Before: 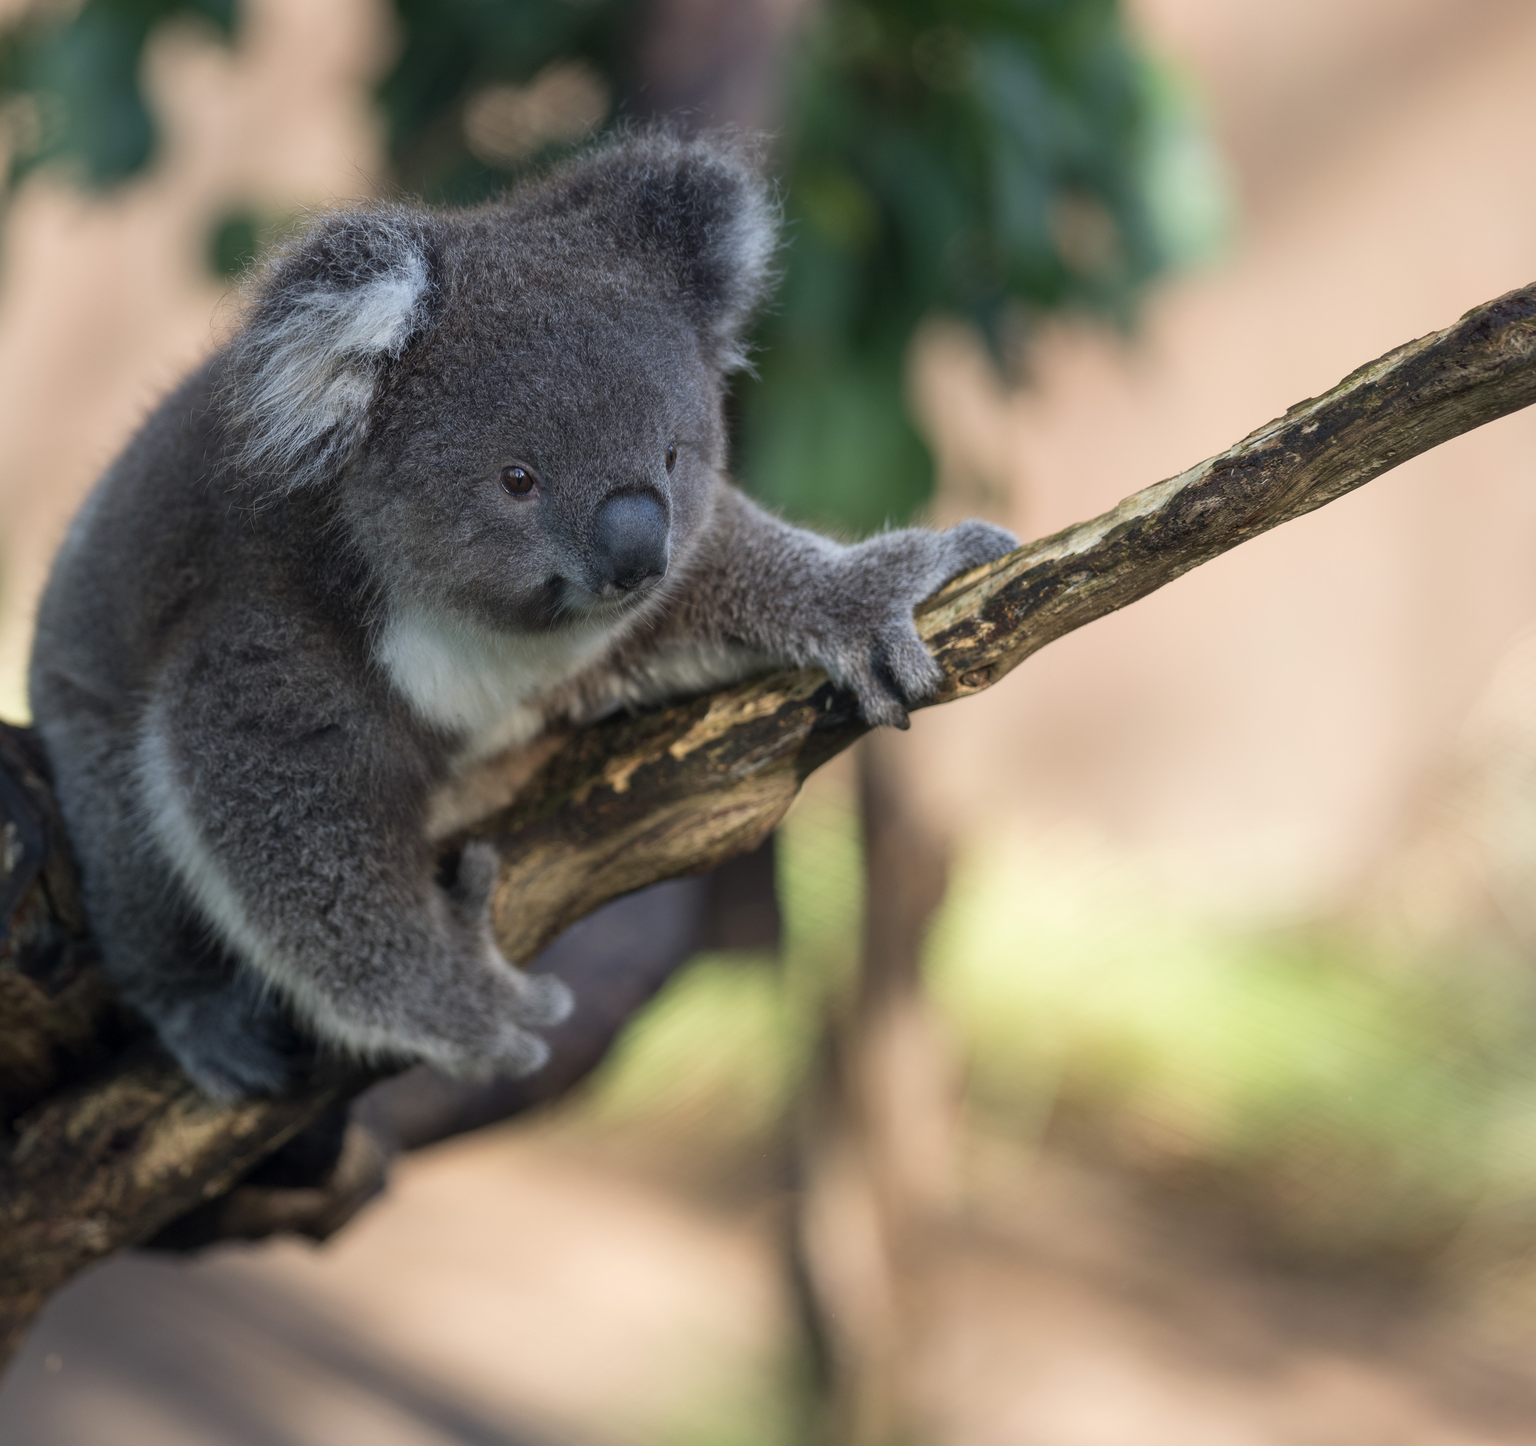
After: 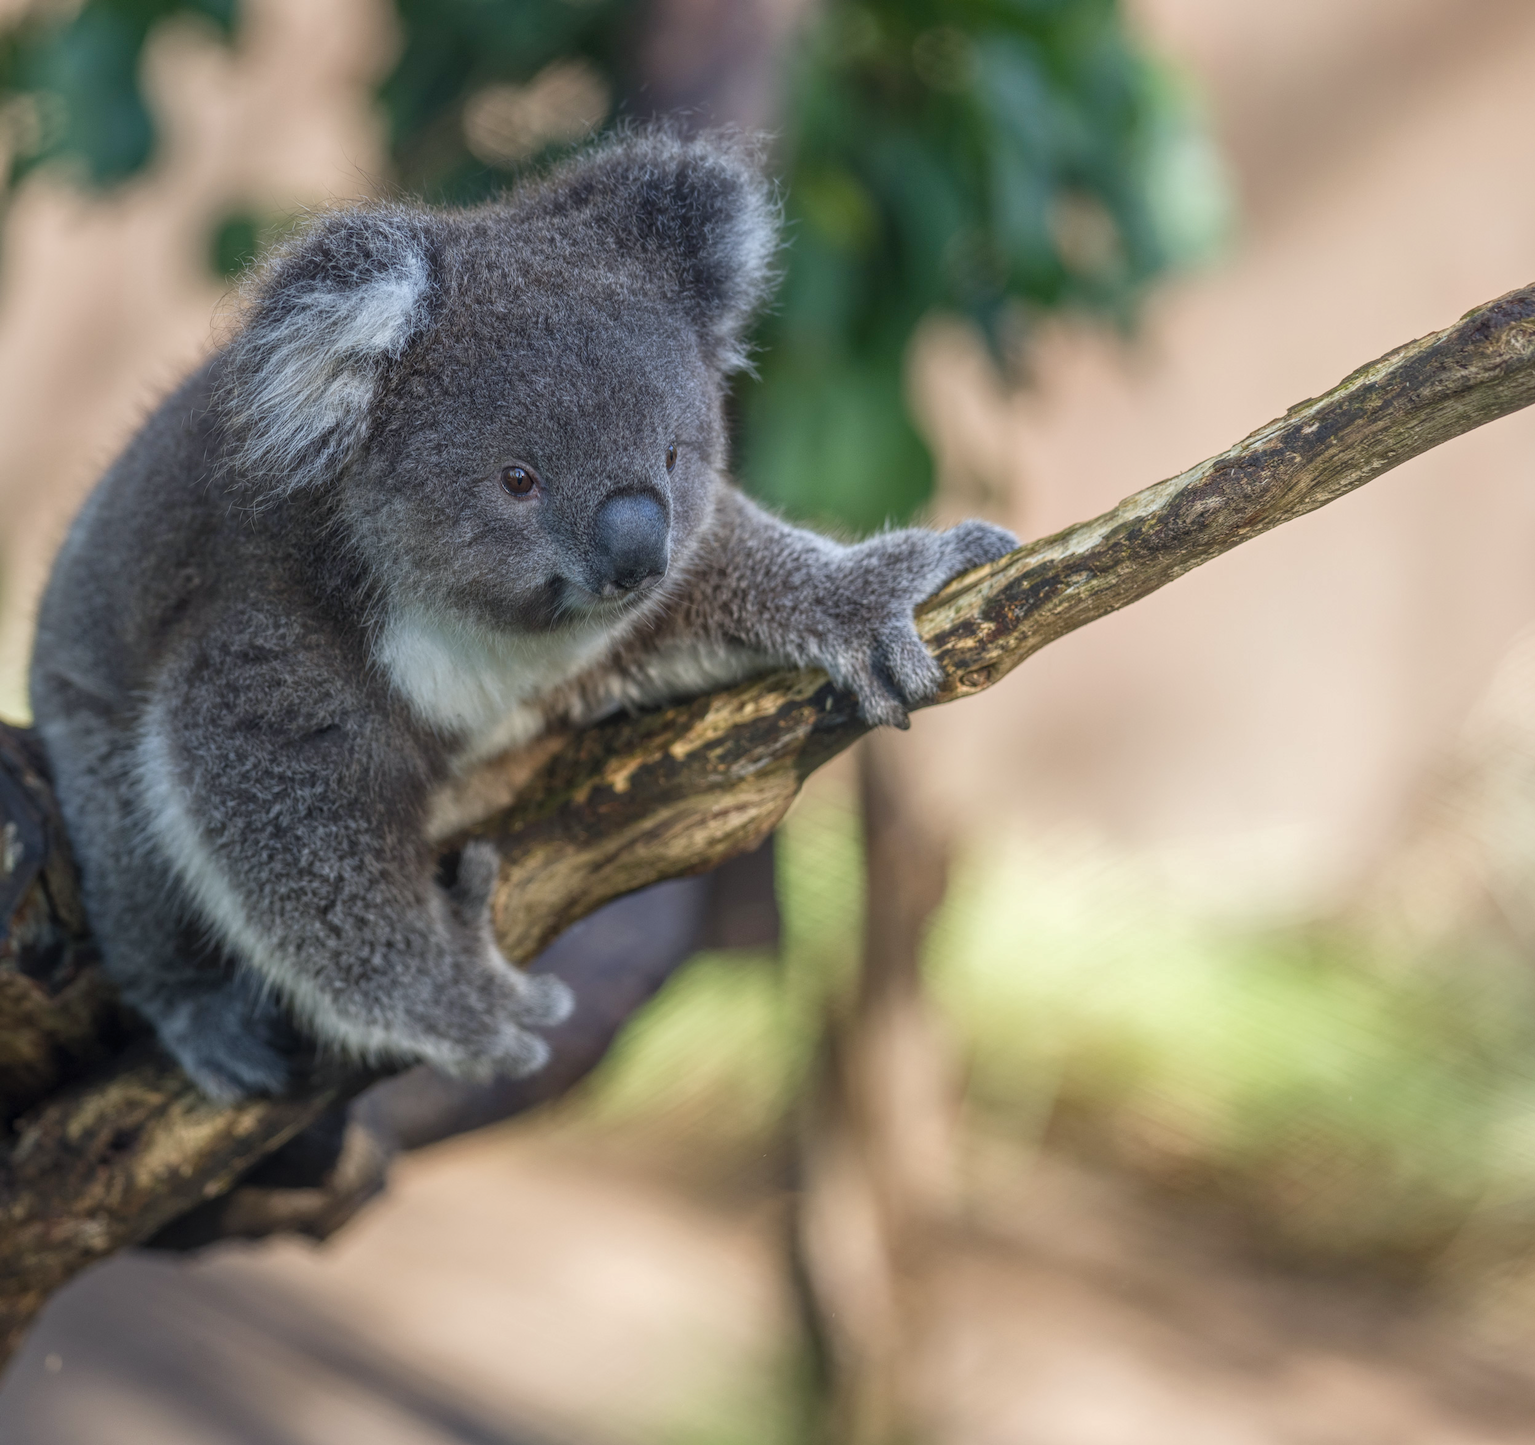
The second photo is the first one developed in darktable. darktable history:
white balance: red 0.982, blue 1.018
color balance rgb: perceptual saturation grading › global saturation 20%, perceptual saturation grading › highlights -25%, perceptual saturation grading › shadows 25%
local contrast: highlights 66%, shadows 33%, detail 166%, midtone range 0.2
